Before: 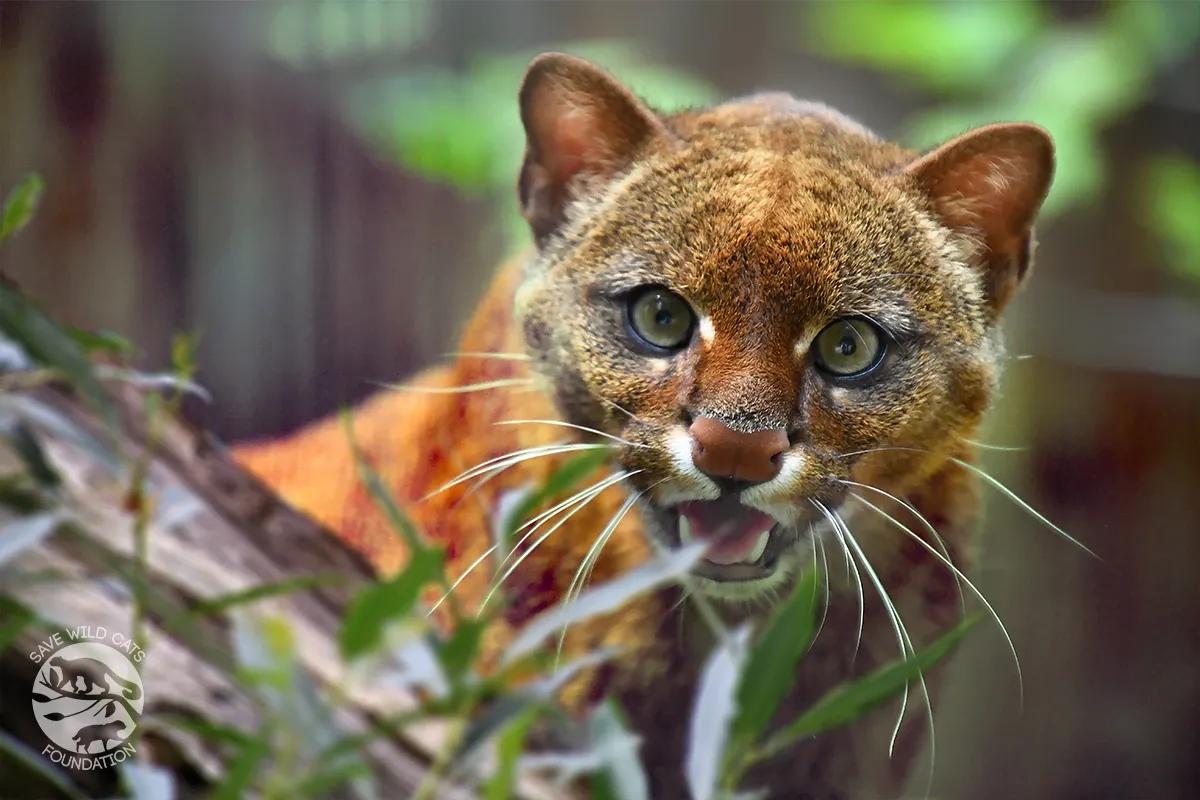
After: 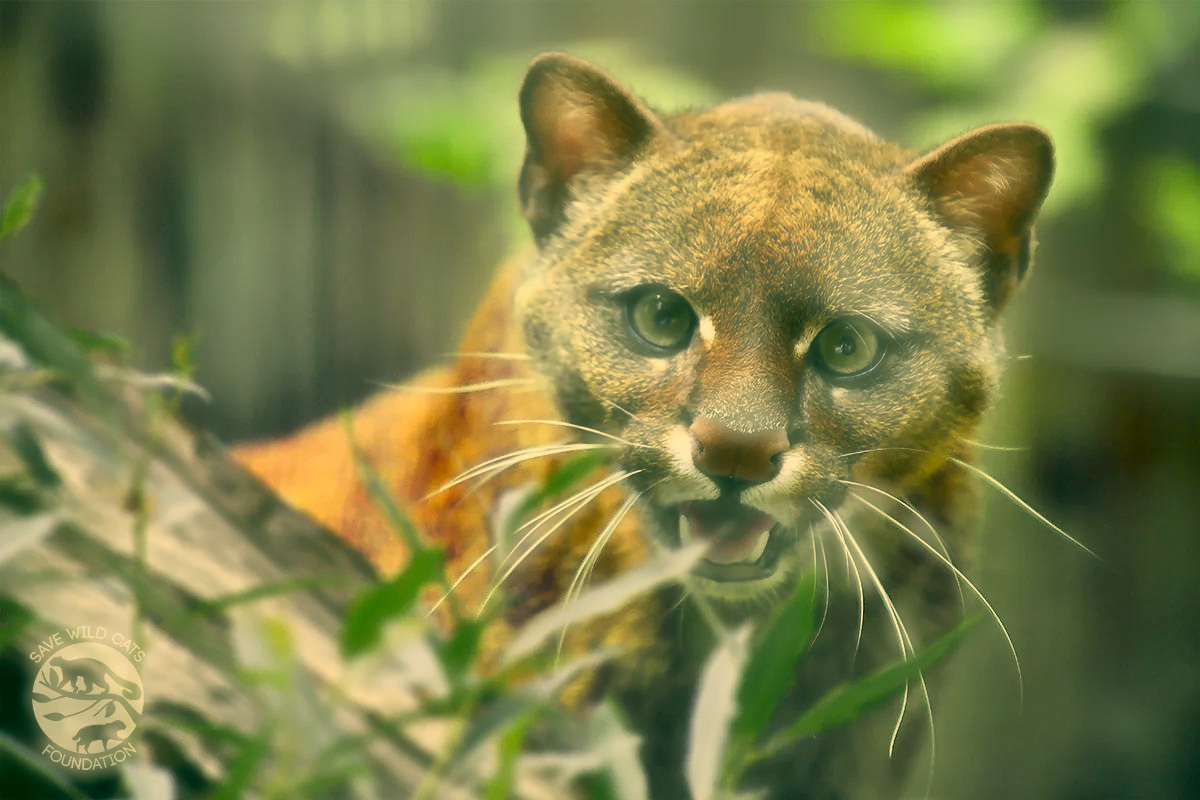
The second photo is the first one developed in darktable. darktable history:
color correction: highlights a* 5.65, highlights b* 33.15, shadows a* -25.66, shadows b* 4.01
haze removal: strength -0.894, distance 0.228, adaptive false
